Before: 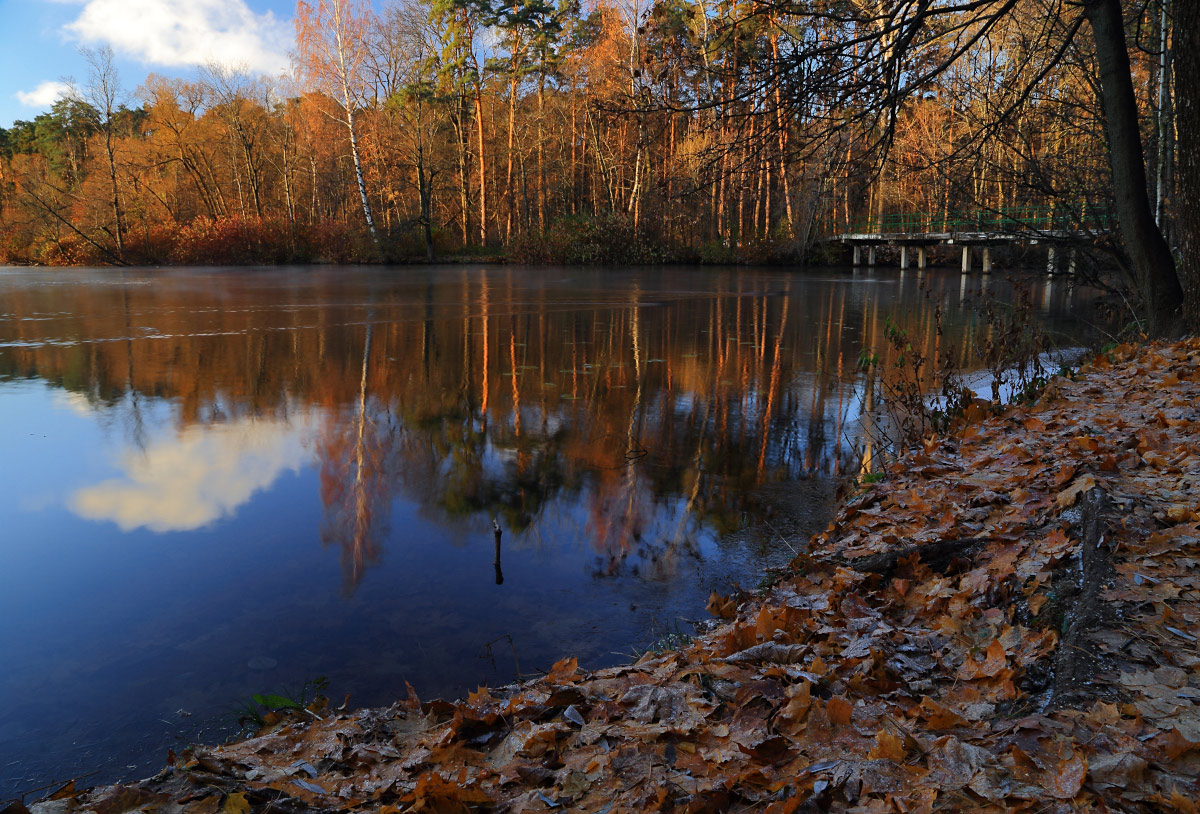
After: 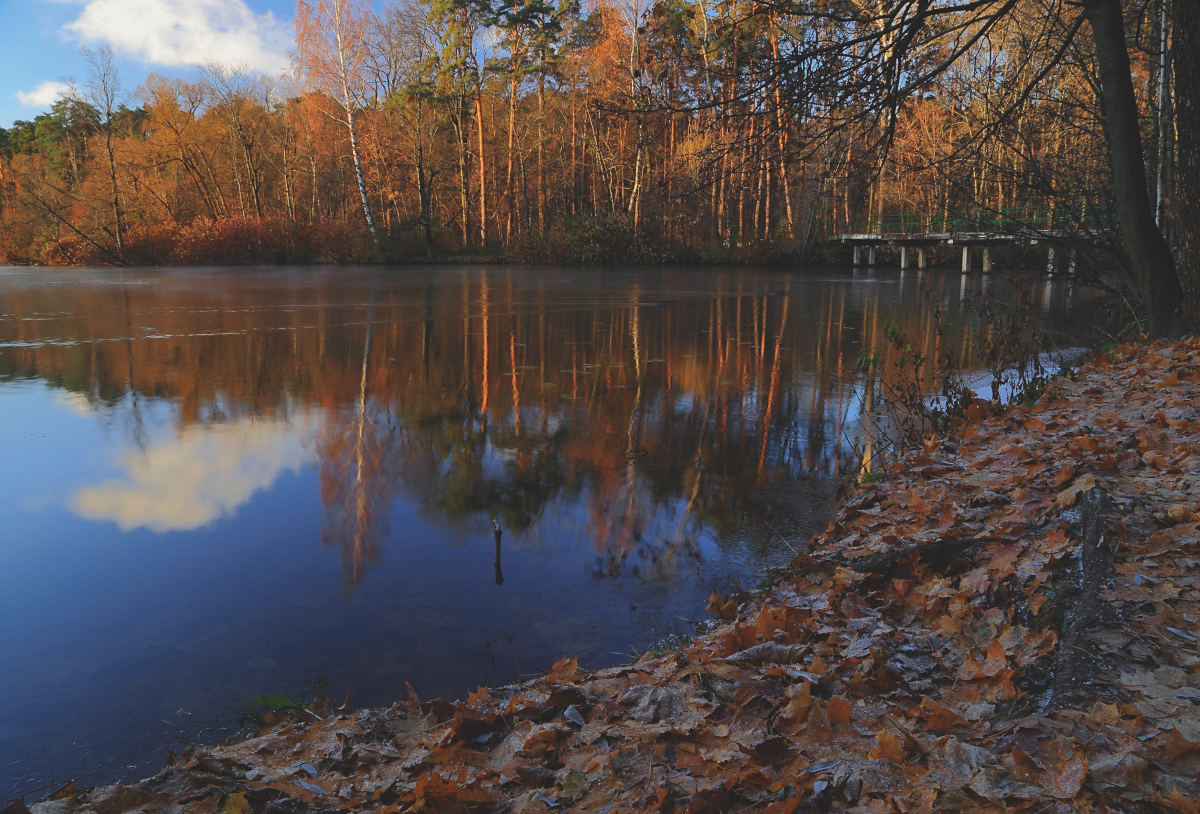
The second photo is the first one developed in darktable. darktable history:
levels: white 90.64%, levels [0, 0.478, 1]
tone curve: curves: ch0 [(0, 0) (0.915, 0.89) (1, 1)], preserve colors none
exposure: black level correction -0.014, exposure -0.192 EV, compensate highlight preservation false
